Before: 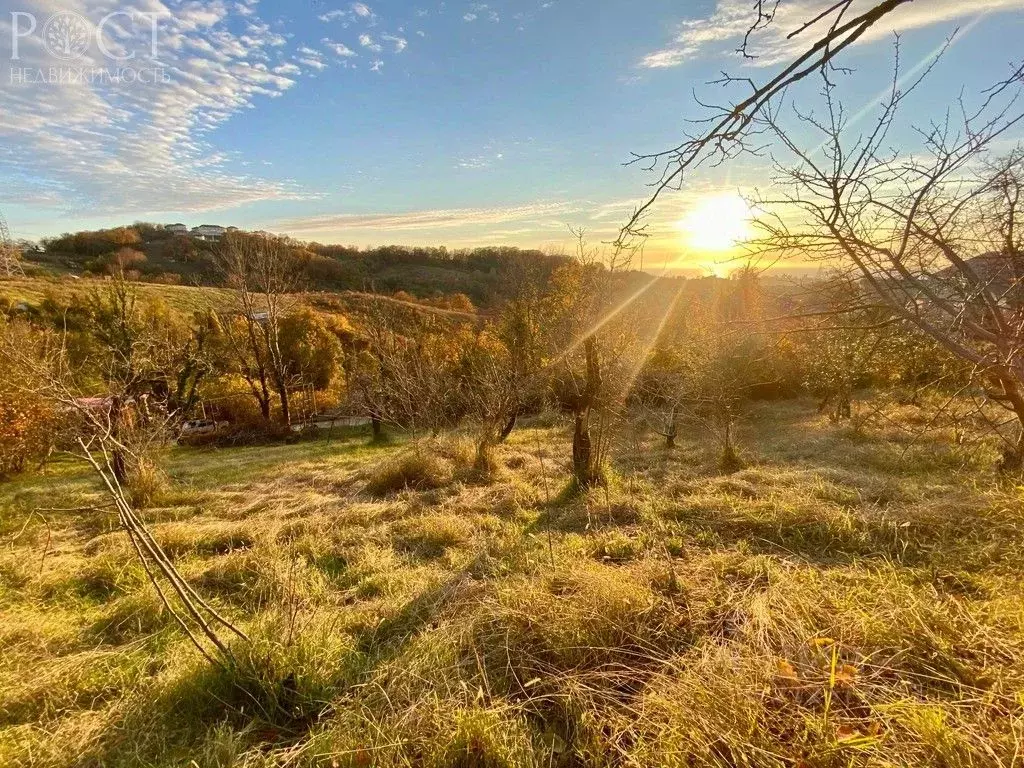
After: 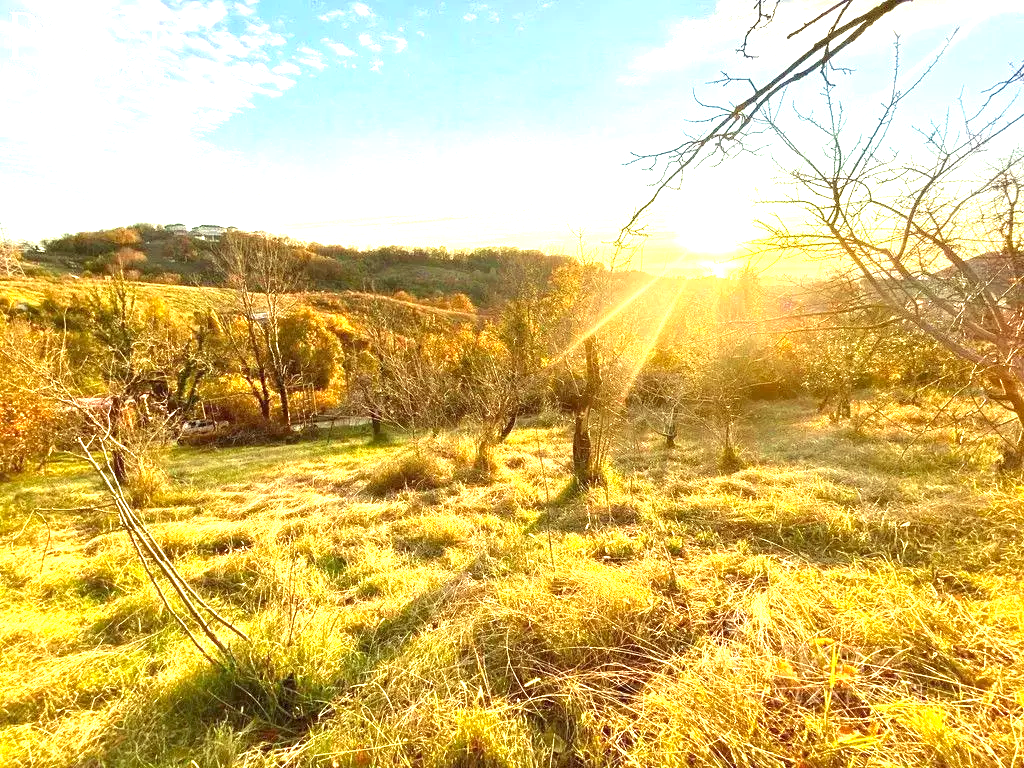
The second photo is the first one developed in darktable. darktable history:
exposure: black level correction 0, exposure 1.55 EV, compensate exposure bias true, compensate highlight preservation false
color correction: highlights a* -4.28, highlights b* 6.53
